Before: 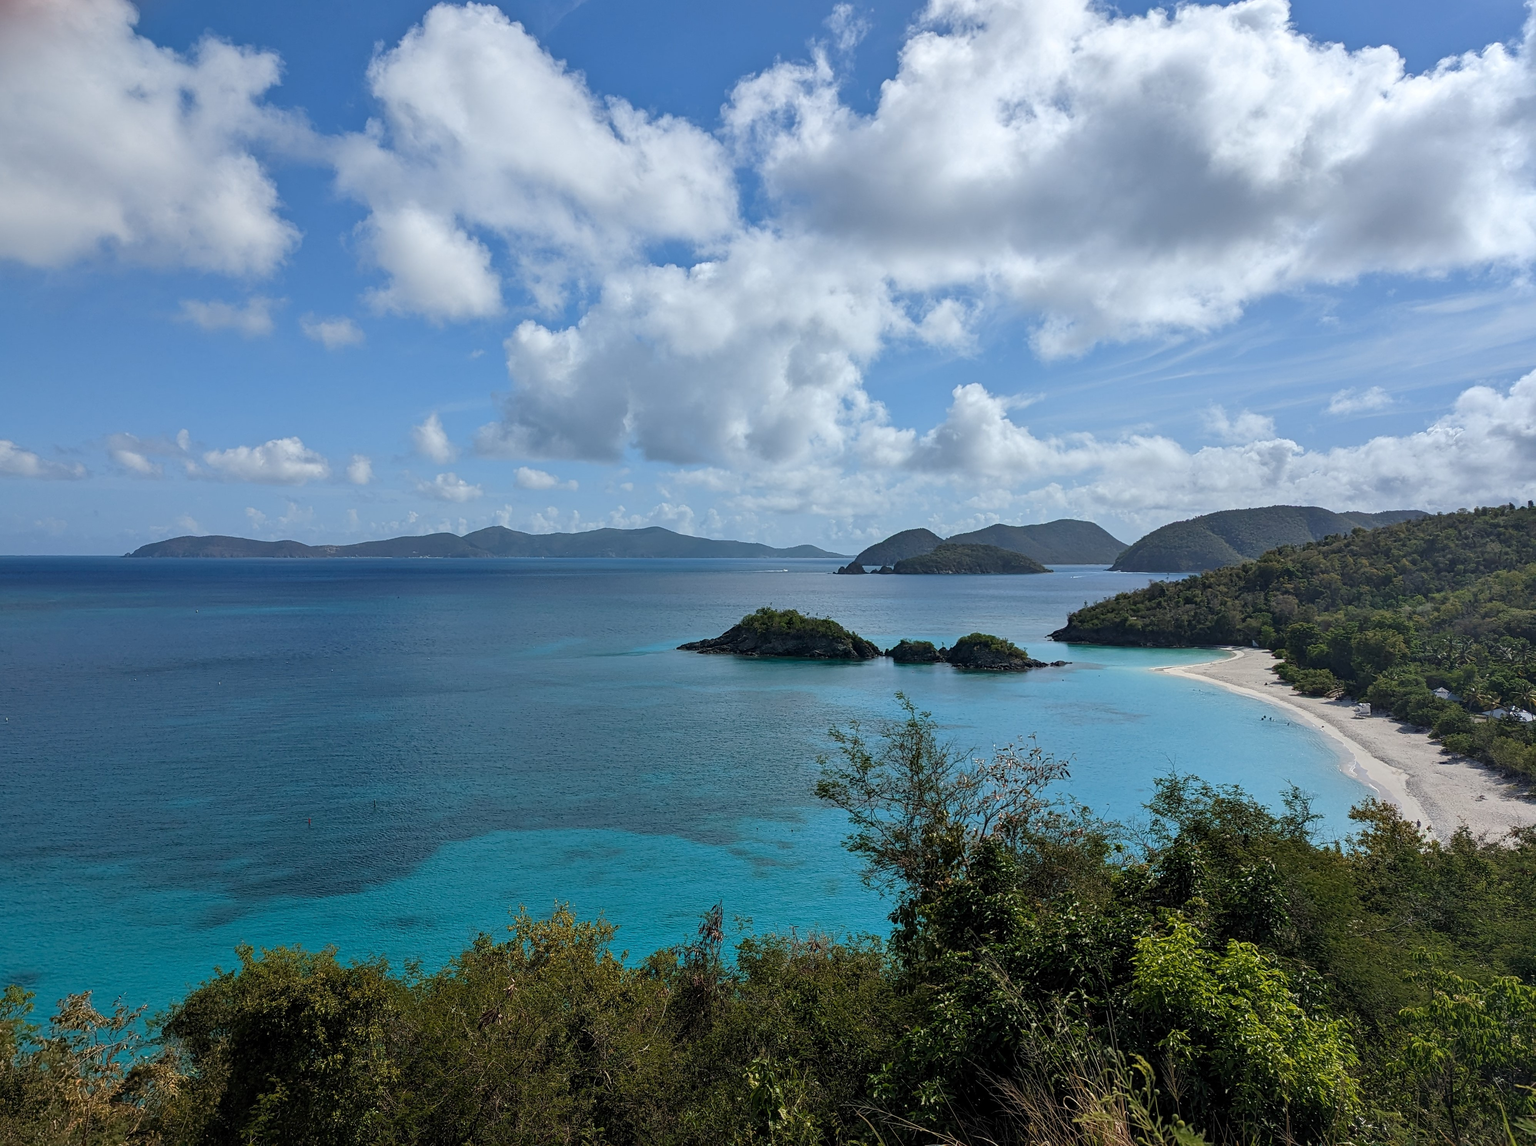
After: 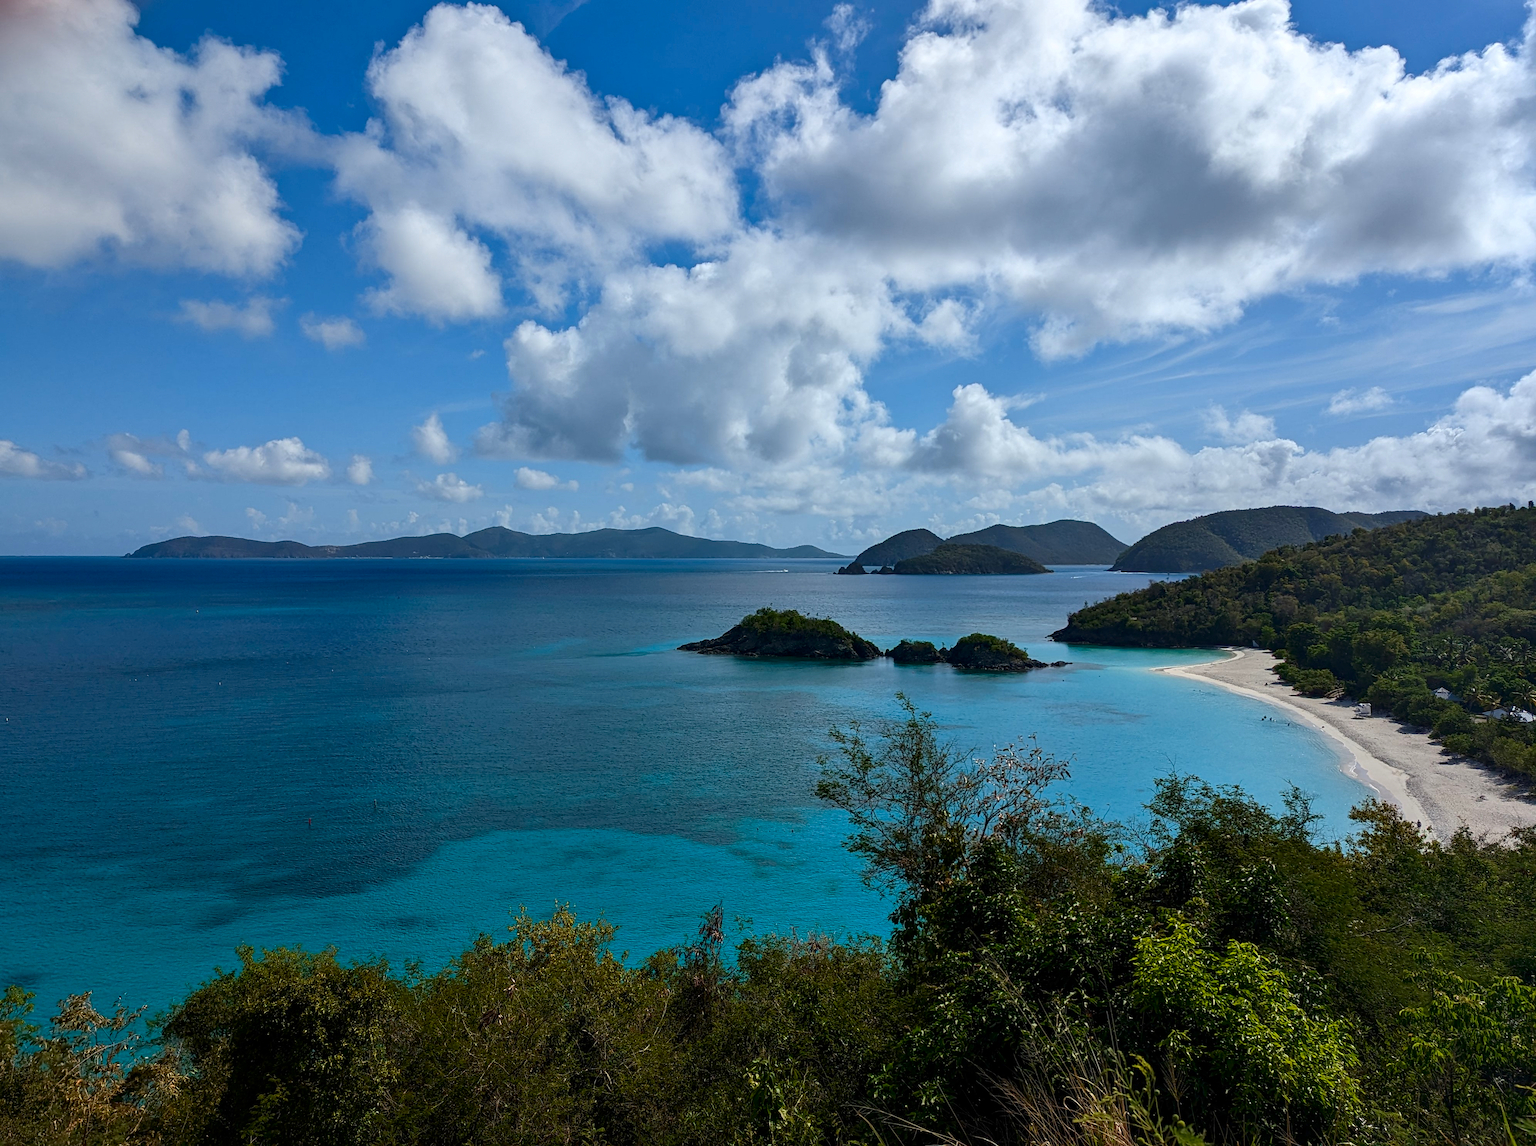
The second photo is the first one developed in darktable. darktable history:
contrast brightness saturation: contrast 0.117, brightness -0.125, saturation 0.204
